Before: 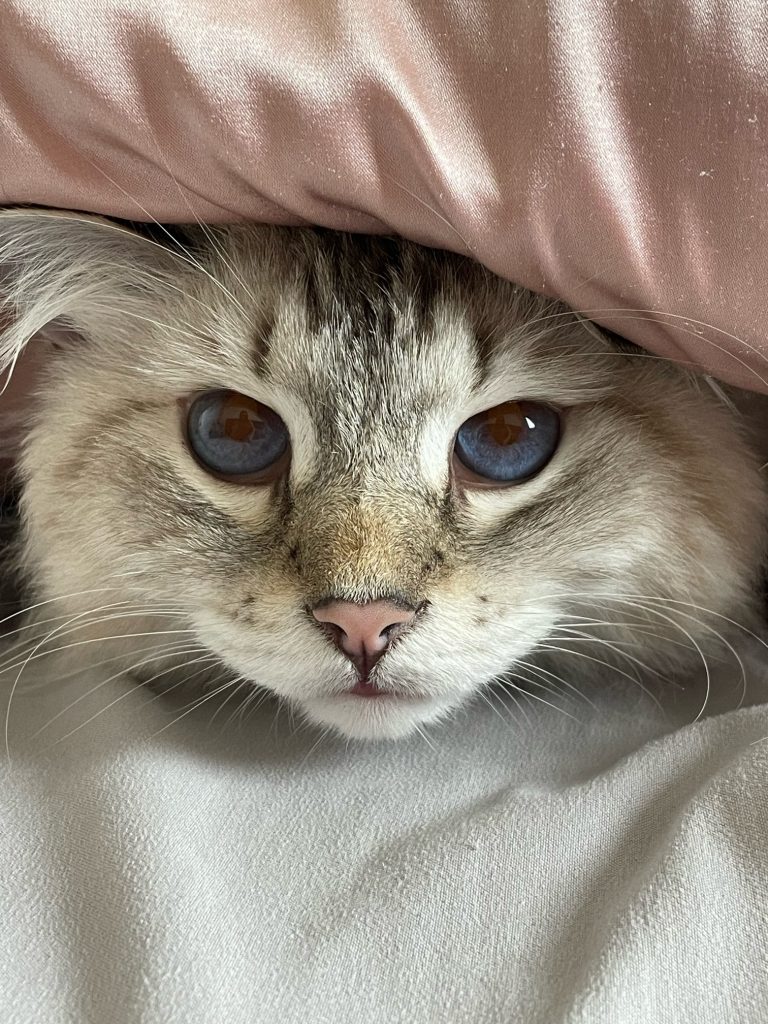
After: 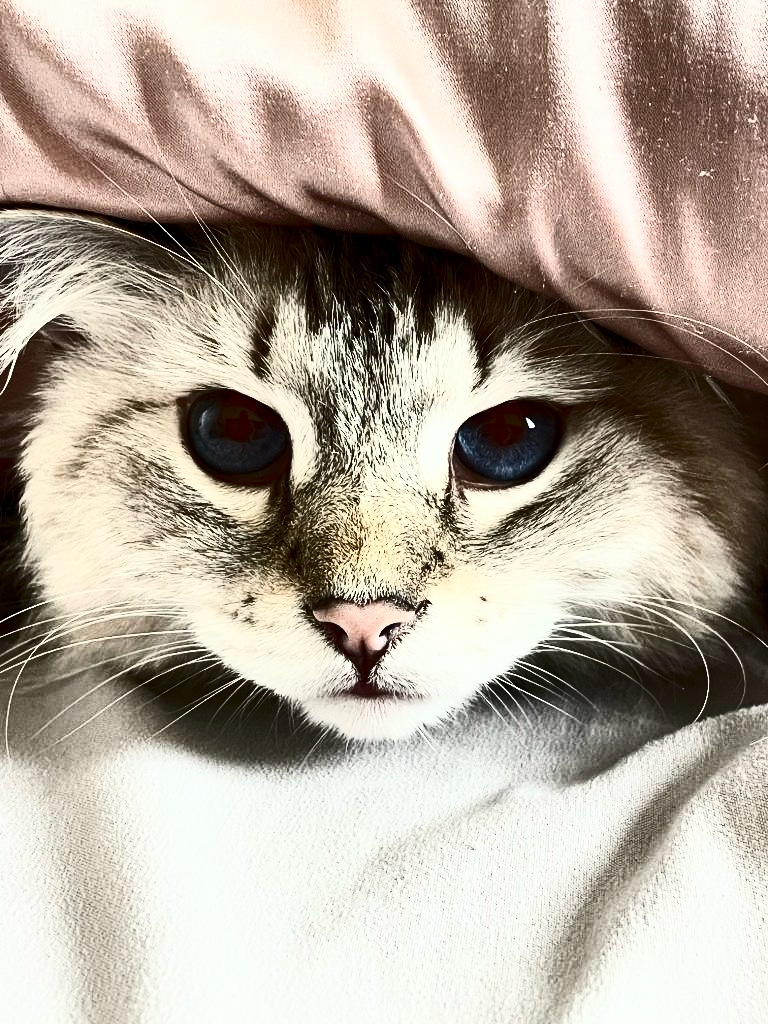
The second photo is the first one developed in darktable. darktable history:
exposure: black level correction 0.005, exposure 0.001 EV, compensate highlight preservation false
contrast brightness saturation: contrast 0.93, brightness 0.2
